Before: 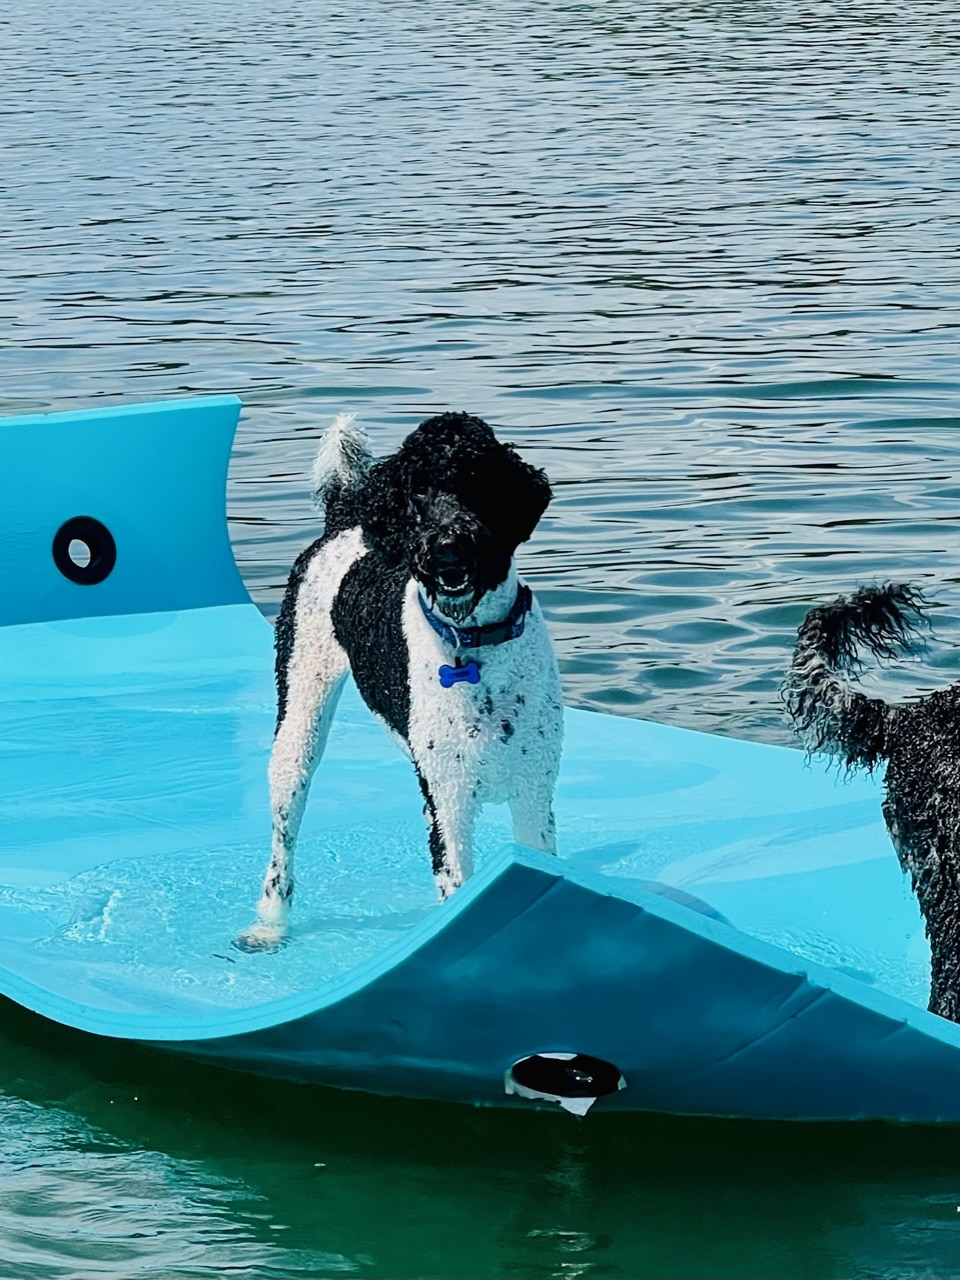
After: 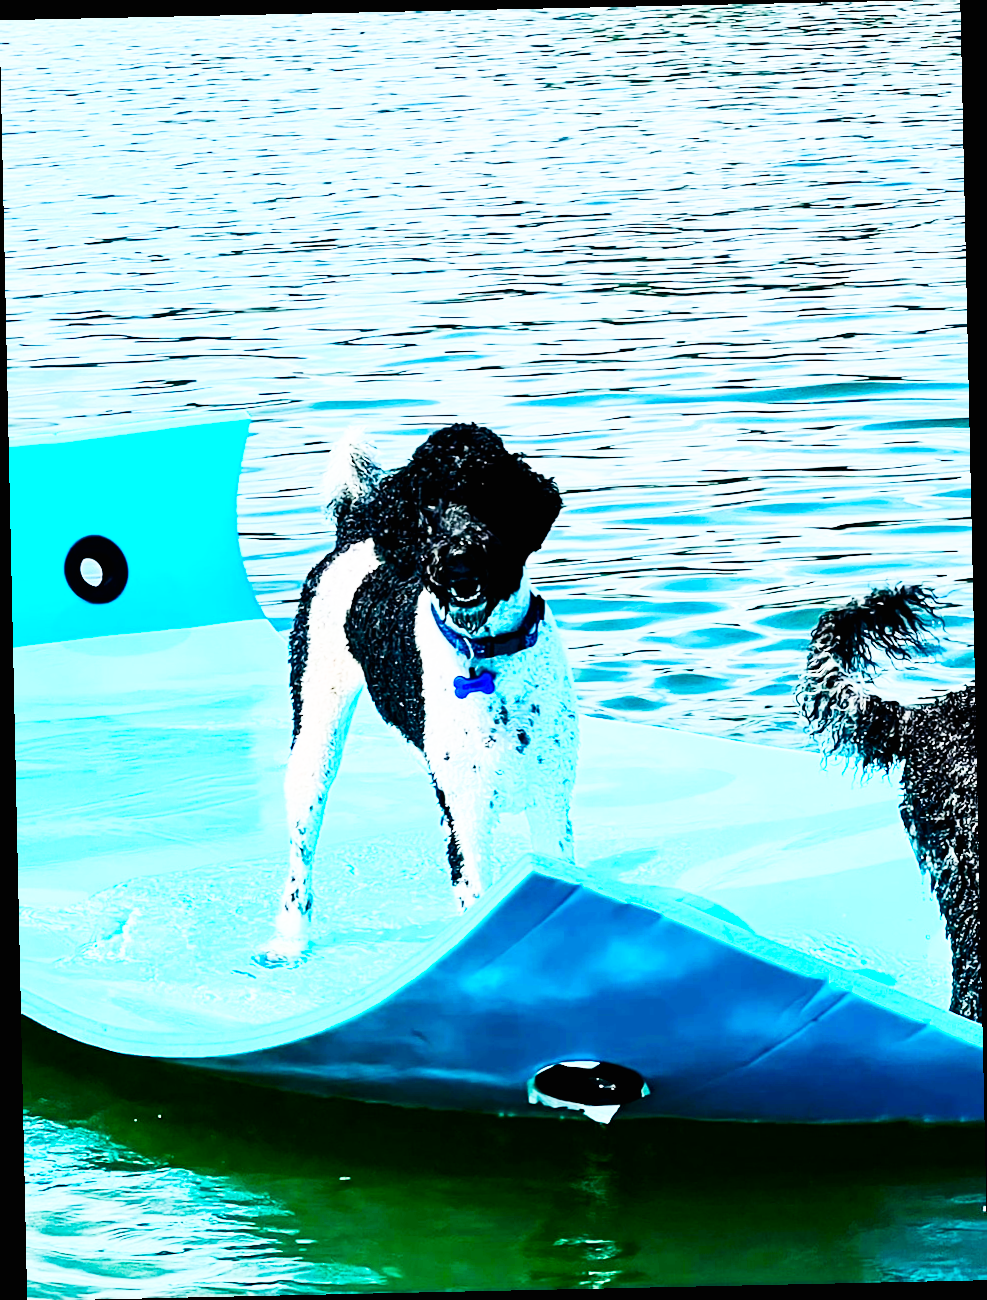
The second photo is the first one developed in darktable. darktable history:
rotate and perspective: rotation -1.24°, automatic cropping off
base curve: curves: ch0 [(0, 0) (0.007, 0.004) (0.027, 0.03) (0.046, 0.07) (0.207, 0.54) (0.442, 0.872) (0.673, 0.972) (1, 1)], preserve colors none
contrast brightness saturation: contrast 0.23, brightness 0.1, saturation 0.29
